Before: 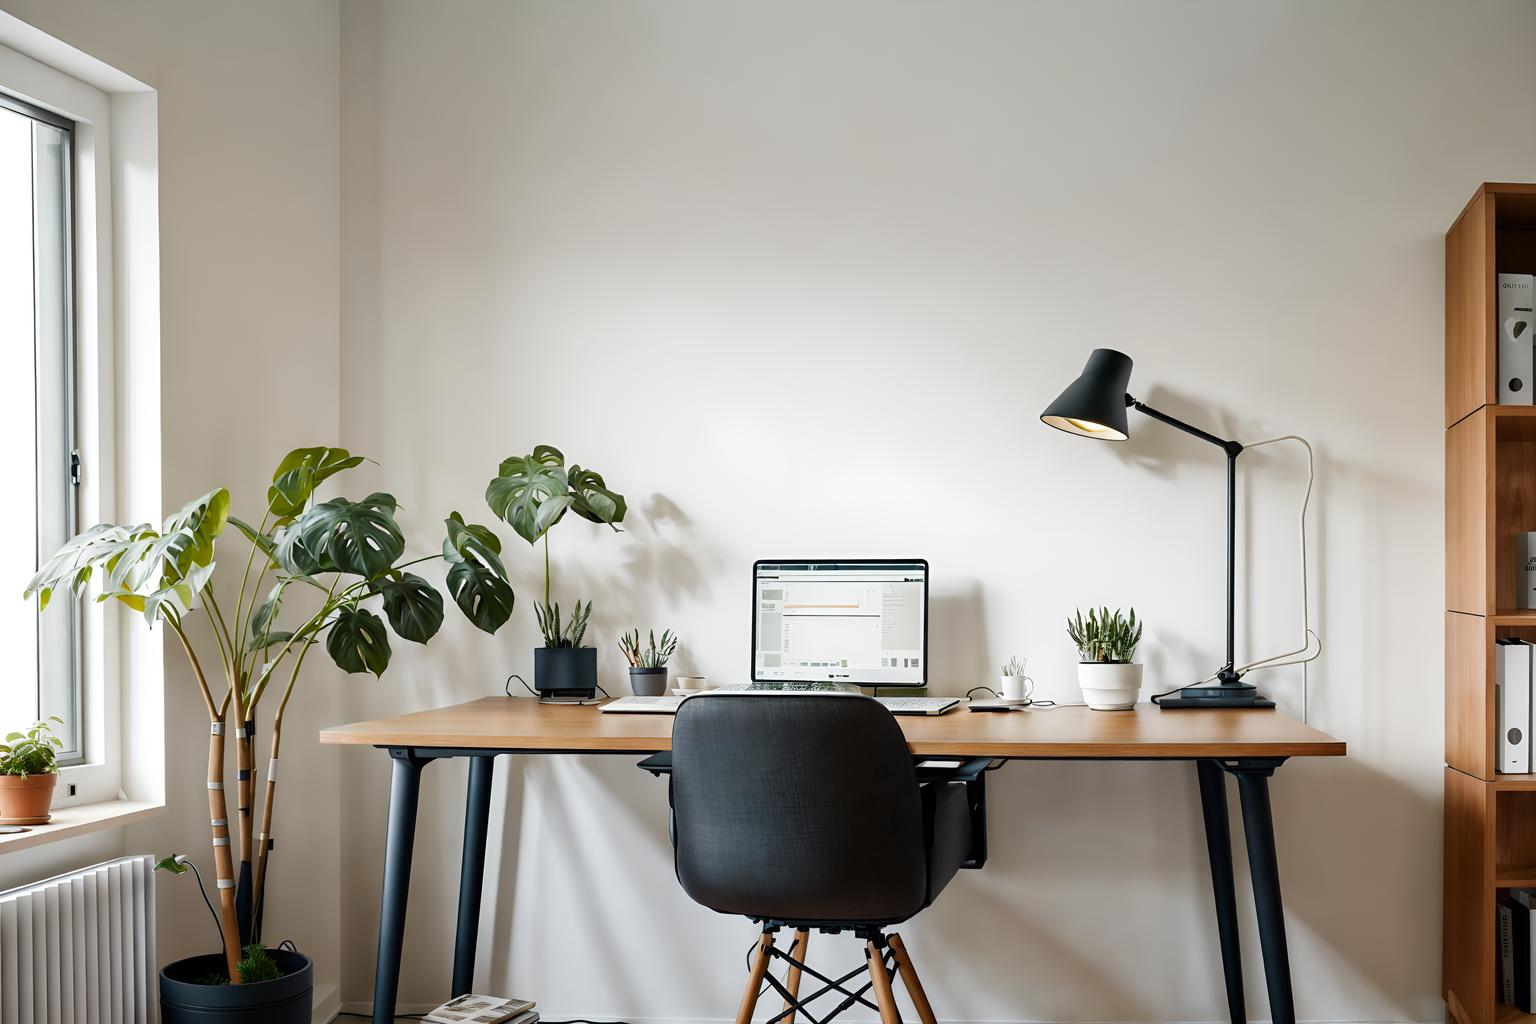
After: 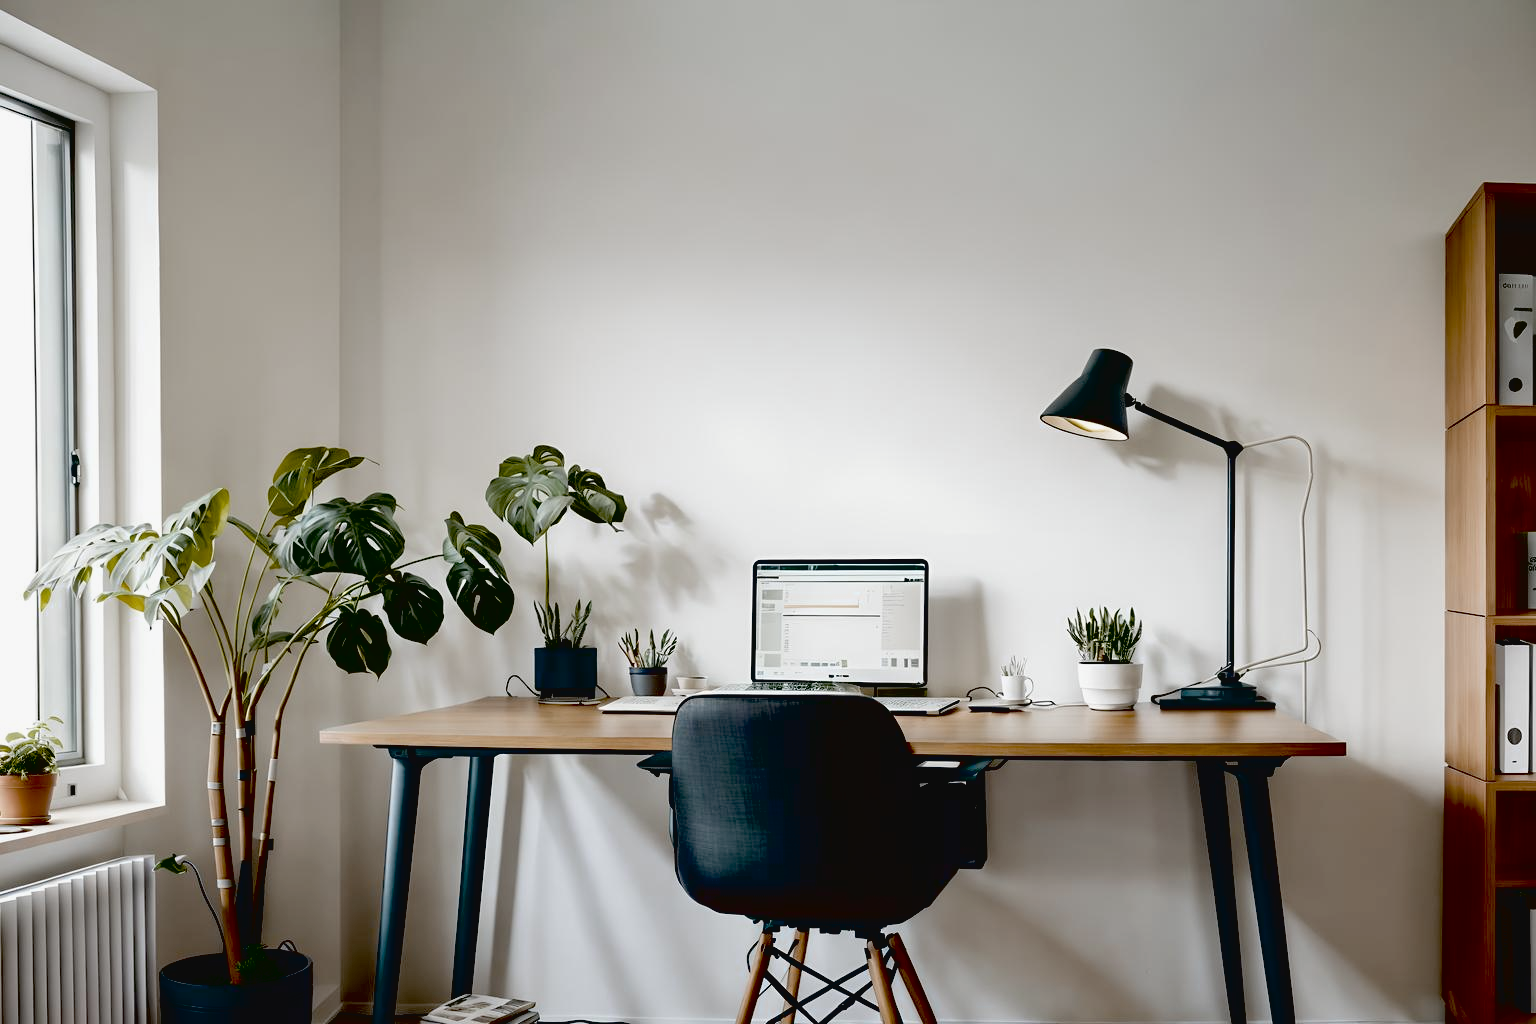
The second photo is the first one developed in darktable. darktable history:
contrast brightness saturation: contrast -0.062, saturation -0.402
exposure: black level correction 0.048, exposure 0.013 EV, compensate exposure bias true, compensate highlight preservation false
color zones: curves: ch0 [(0.254, 0.492) (0.724, 0.62)]; ch1 [(0.25, 0.528) (0.719, 0.796)]; ch2 [(0, 0.472) (0.25, 0.5) (0.73, 0.184)]
